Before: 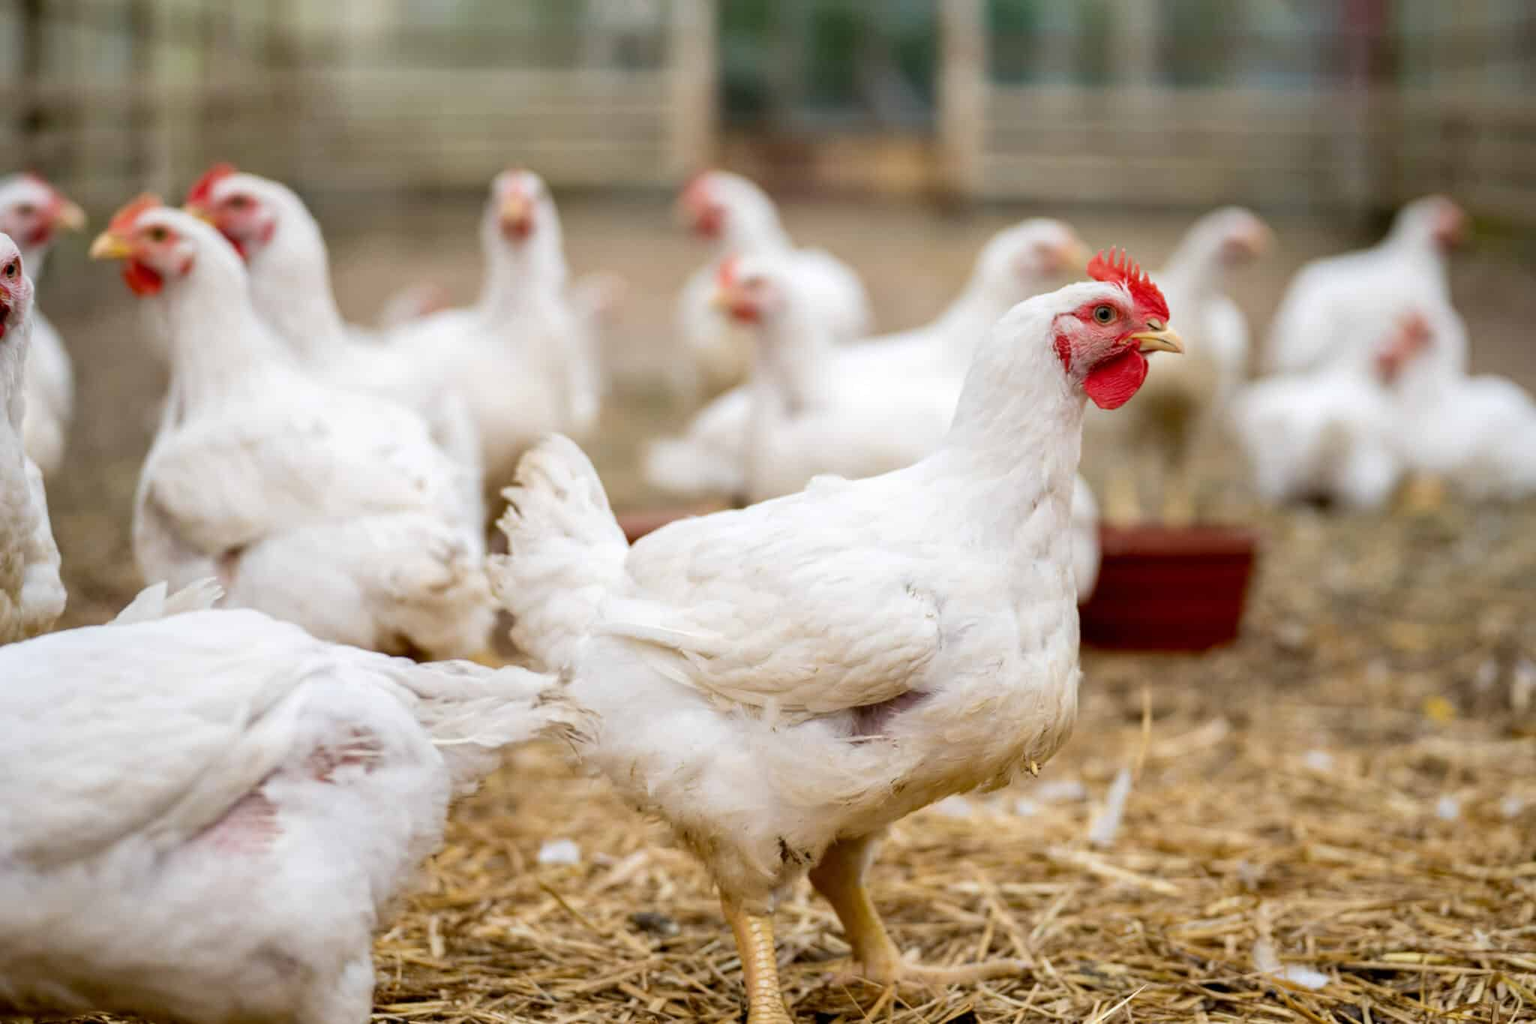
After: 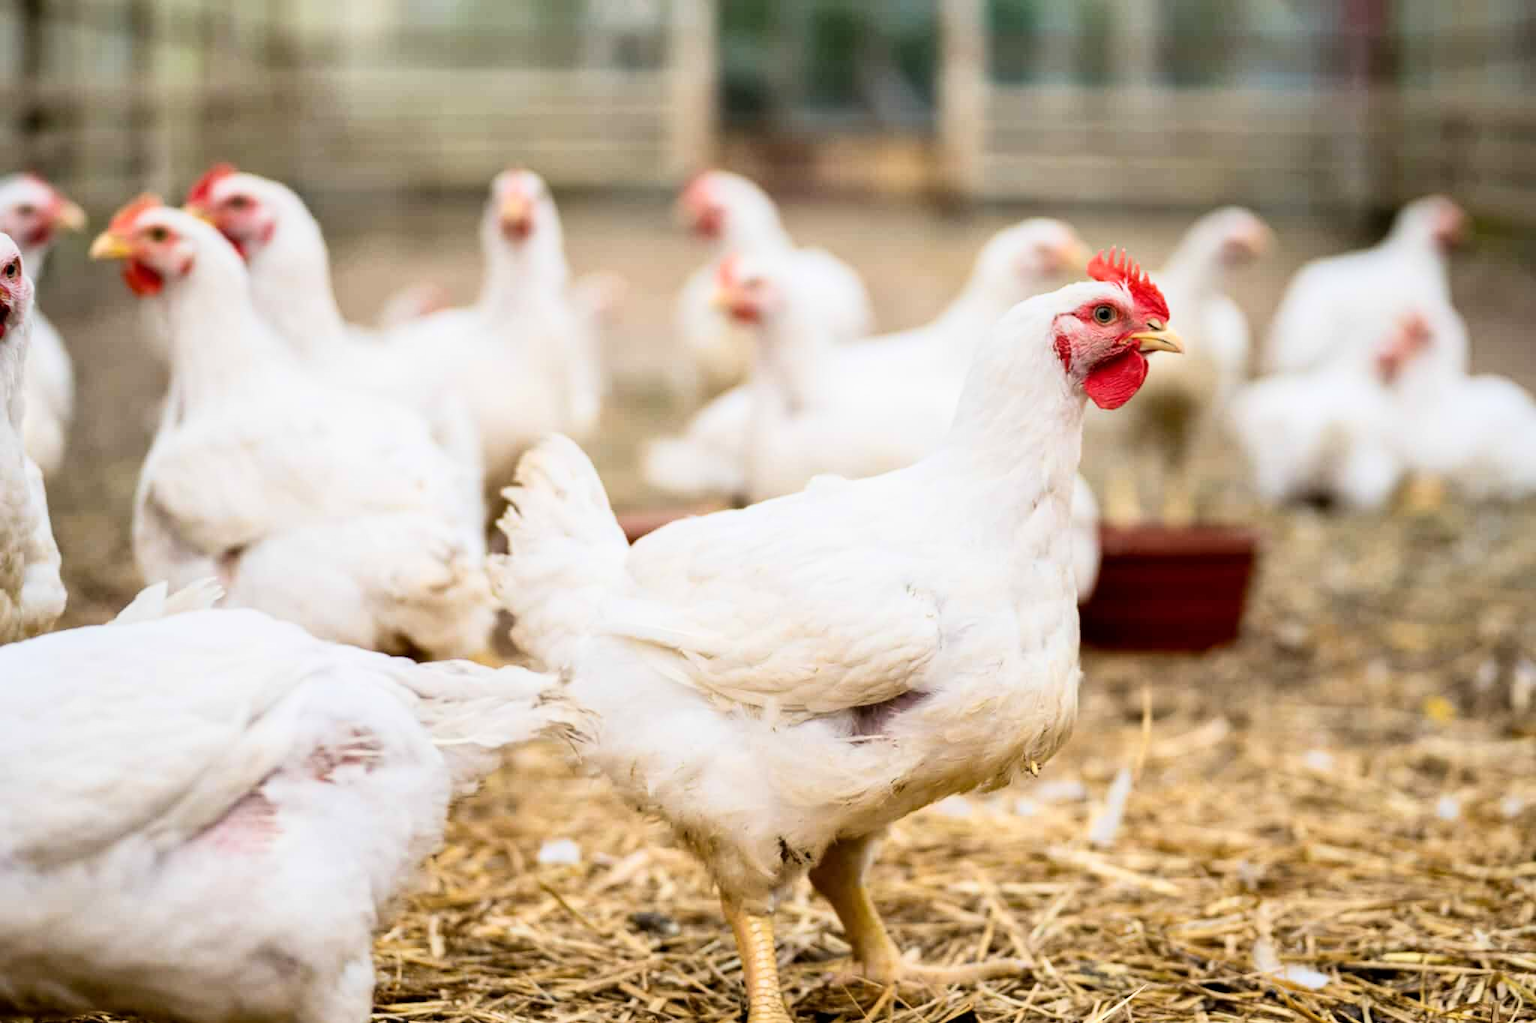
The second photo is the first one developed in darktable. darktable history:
local contrast: mode bilateral grid, contrast 15, coarseness 35, detail 104%, midtone range 0.2
tone curve: curves: ch0 [(0, 0) (0.051, 0.03) (0.096, 0.071) (0.241, 0.247) (0.455, 0.525) (0.594, 0.697) (0.741, 0.845) (0.871, 0.933) (1, 0.984)]; ch1 [(0, 0) (0.1, 0.038) (0.318, 0.243) (0.399, 0.351) (0.478, 0.469) (0.499, 0.499) (0.534, 0.549) (0.565, 0.594) (0.601, 0.634) (0.666, 0.7) (1, 1)]; ch2 [(0, 0) (0.453, 0.45) (0.479, 0.483) (0.504, 0.499) (0.52, 0.519) (0.541, 0.559) (0.592, 0.612) (0.824, 0.815) (1, 1)]
